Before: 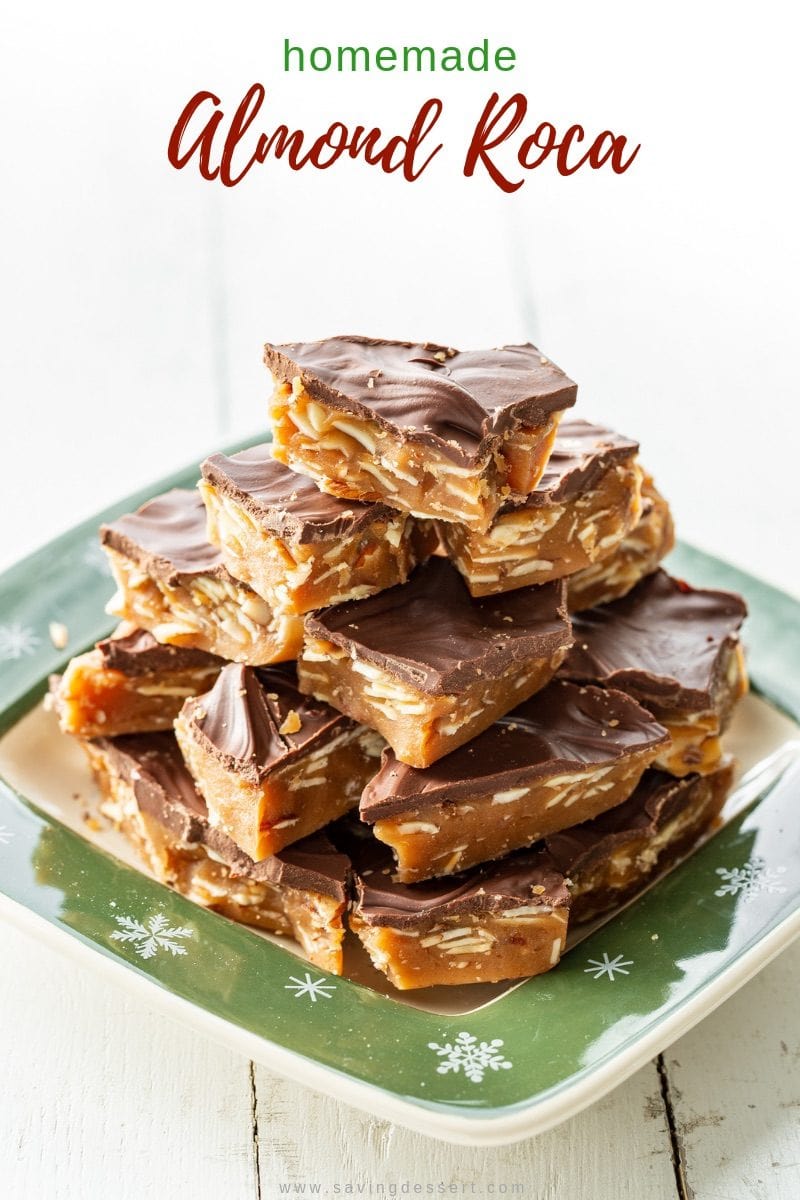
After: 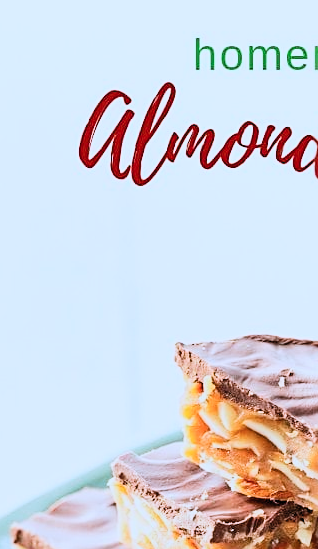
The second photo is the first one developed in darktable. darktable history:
filmic rgb: middle gray luminance 29.1%, black relative exposure -10.33 EV, white relative exposure 5.5 EV, threshold 5.97 EV, target black luminance 0%, hardness 3.91, latitude 2.83%, contrast 1.121, highlights saturation mix 4.47%, shadows ↔ highlights balance 15.69%, enable highlight reconstruction true
tone equalizer: edges refinement/feathering 500, mask exposure compensation -1.57 EV, preserve details no
contrast brightness saturation: contrast 0.196, brightness 0.164, saturation 0.217
color correction: highlights a* -2.41, highlights b* -18.64
crop and rotate: left 11.225%, top 0.108%, right 48.994%, bottom 54.102%
sharpen: amount 0.489
